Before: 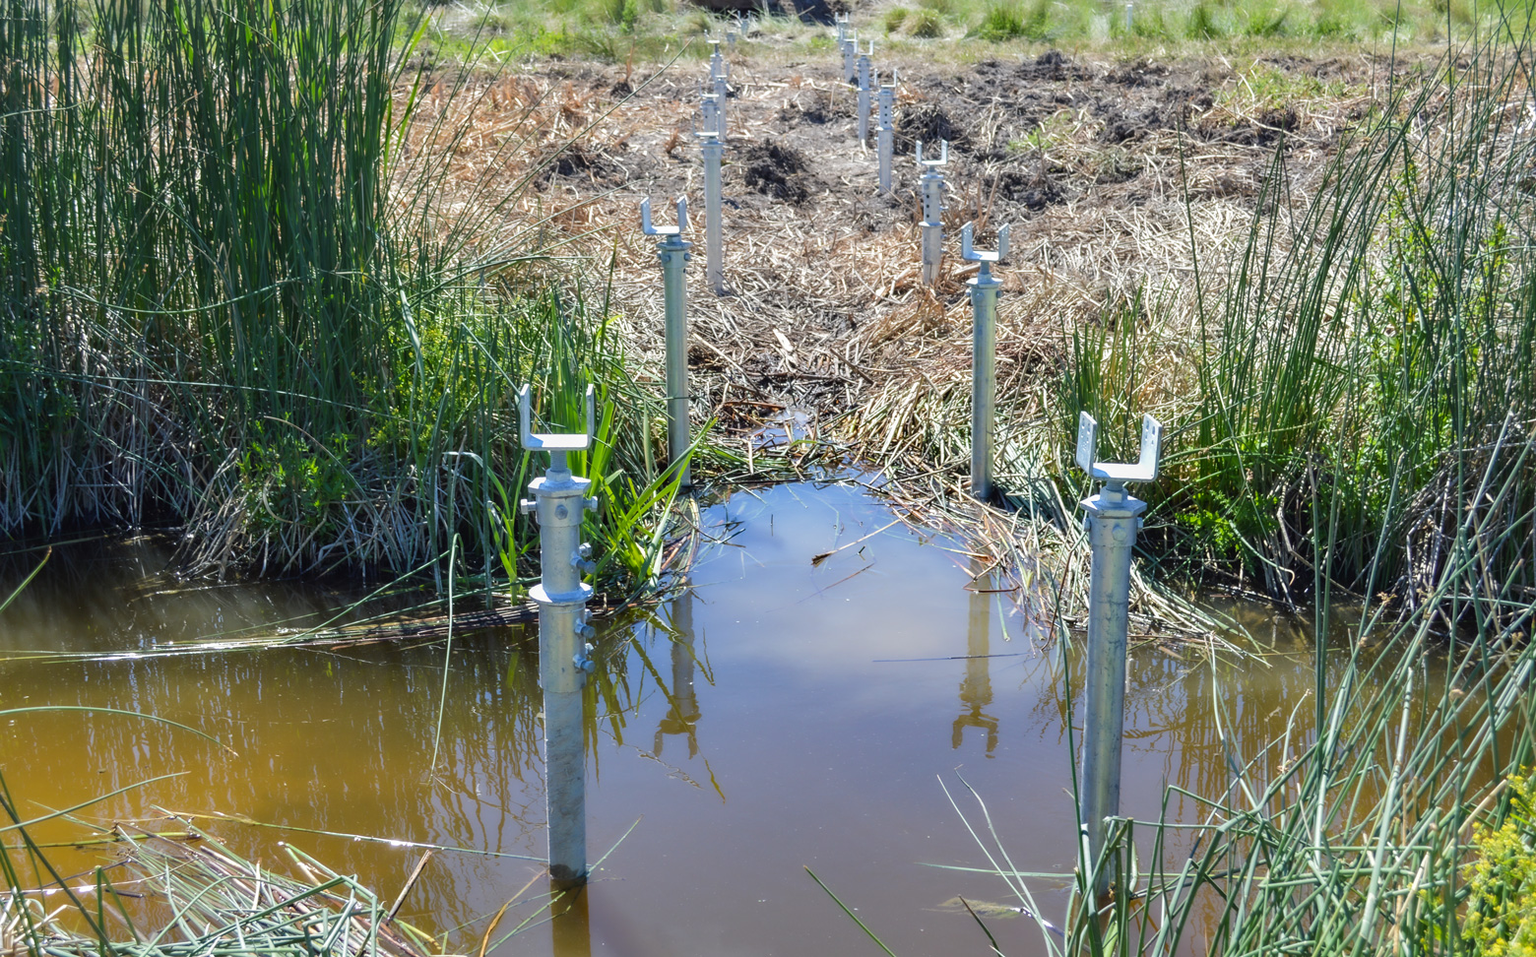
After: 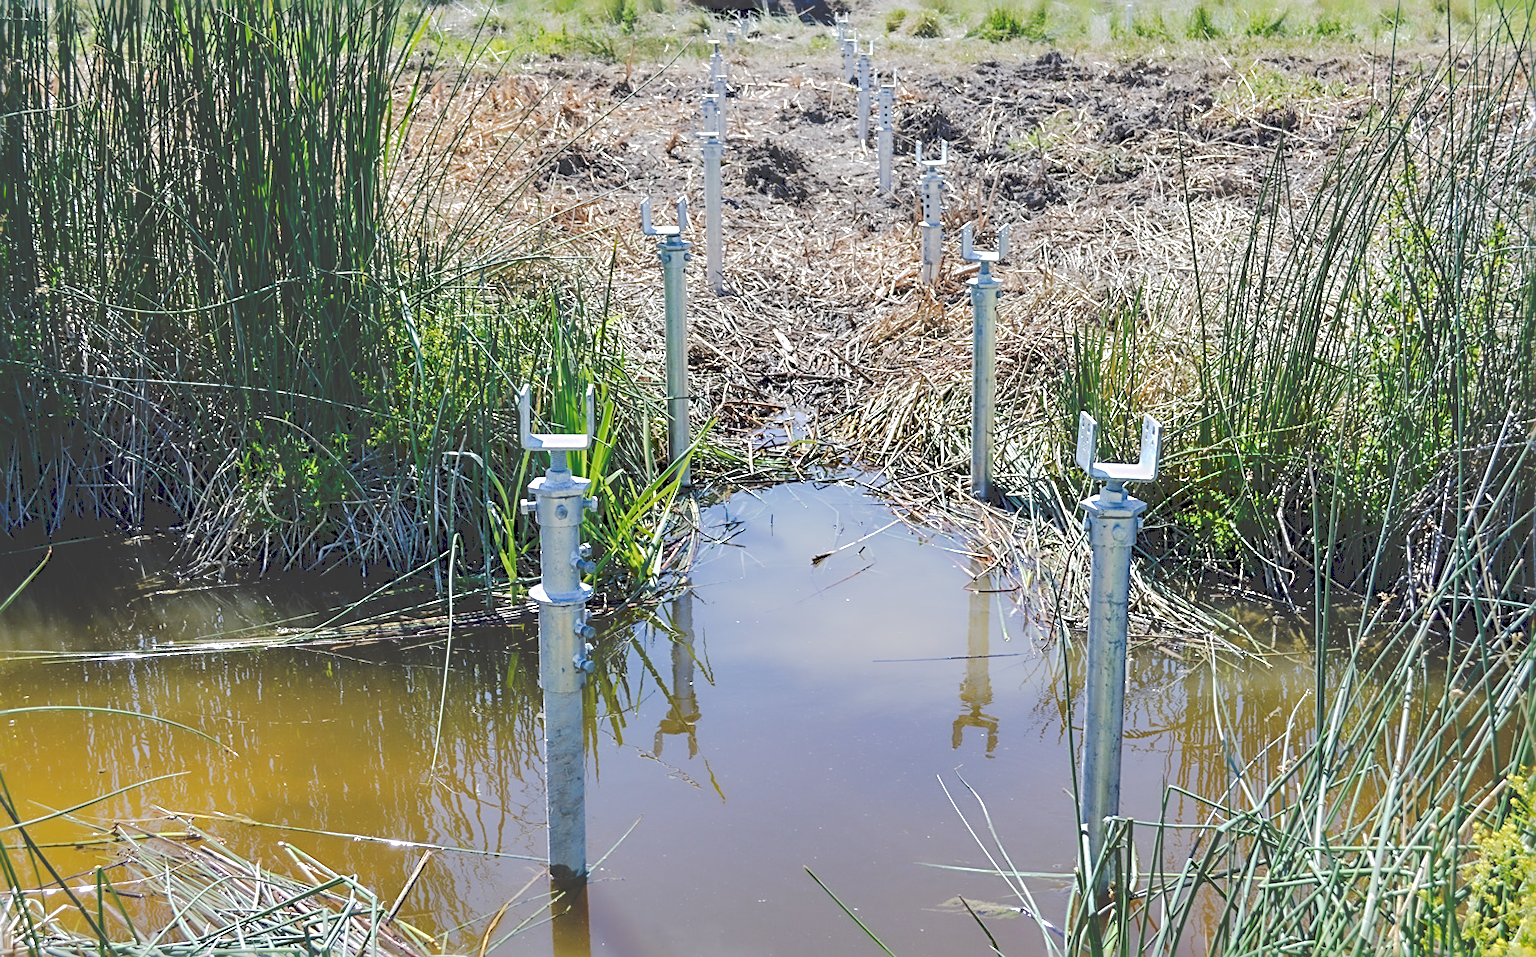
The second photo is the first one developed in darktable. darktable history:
white balance: red 1.004, blue 1.024
sharpen: radius 2.817, amount 0.715
tone curve: curves: ch0 [(0, 0) (0.003, 0.232) (0.011, 0.232) (0.025, 0.232) (0.044, 0.233) (0.069, 0.234) (0.1, 0.237) (0.136, 0.247) (0.177, 0.258) (0.224, 0.283) (0.277, 0.332) (0.335, 0.401) (0.399, 0.483) (0.468, 0.56) (0.543, 0.637) (0.623, 0.706) (0.709, 0.764) (0.801, 0.816) (0.898, 0.859) (1, 1)], preserve colors none
